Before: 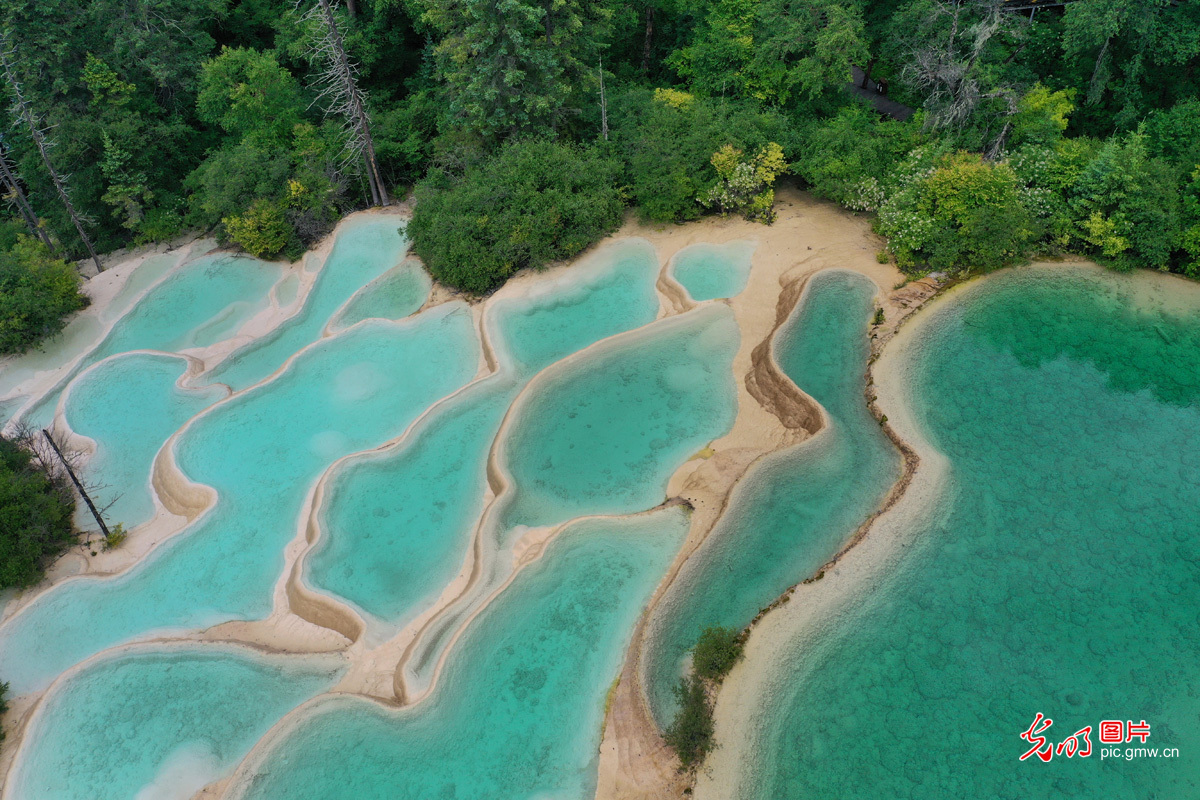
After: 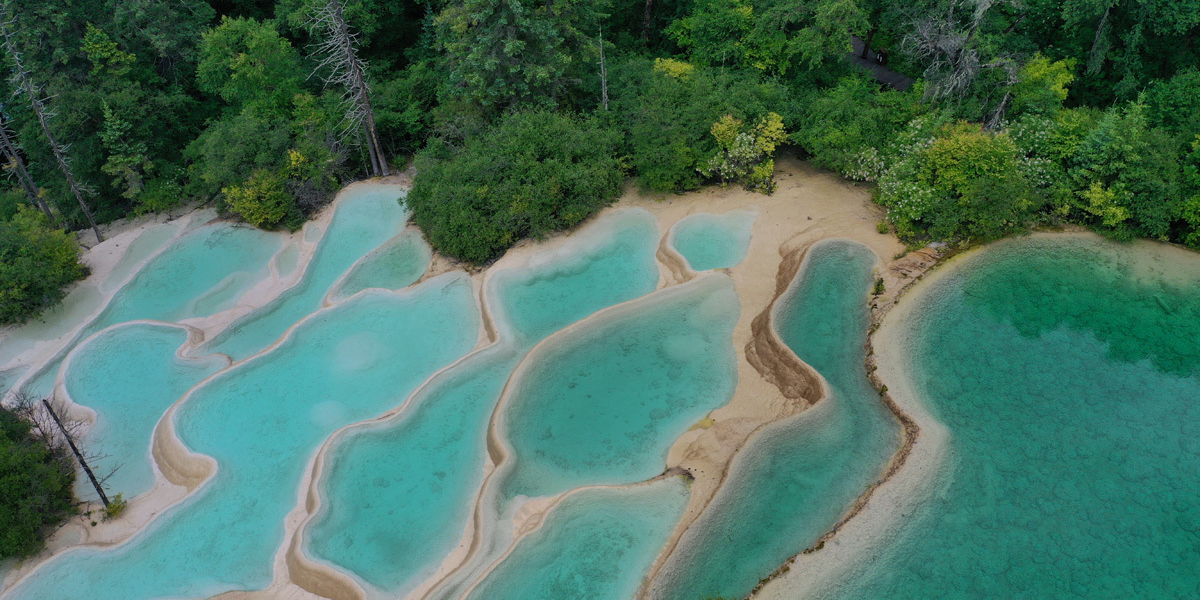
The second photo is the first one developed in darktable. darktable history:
exposure: exposure -0.04 EV, compensate highlight preservation false
white balance: red 0.974, blue 1.044
bloom: on, module defaults
crop: top 3.857%, bottom 21.132%
base curve: curves: ch0 [(0, 0) (0.74, 0.67) (1, 1)]
